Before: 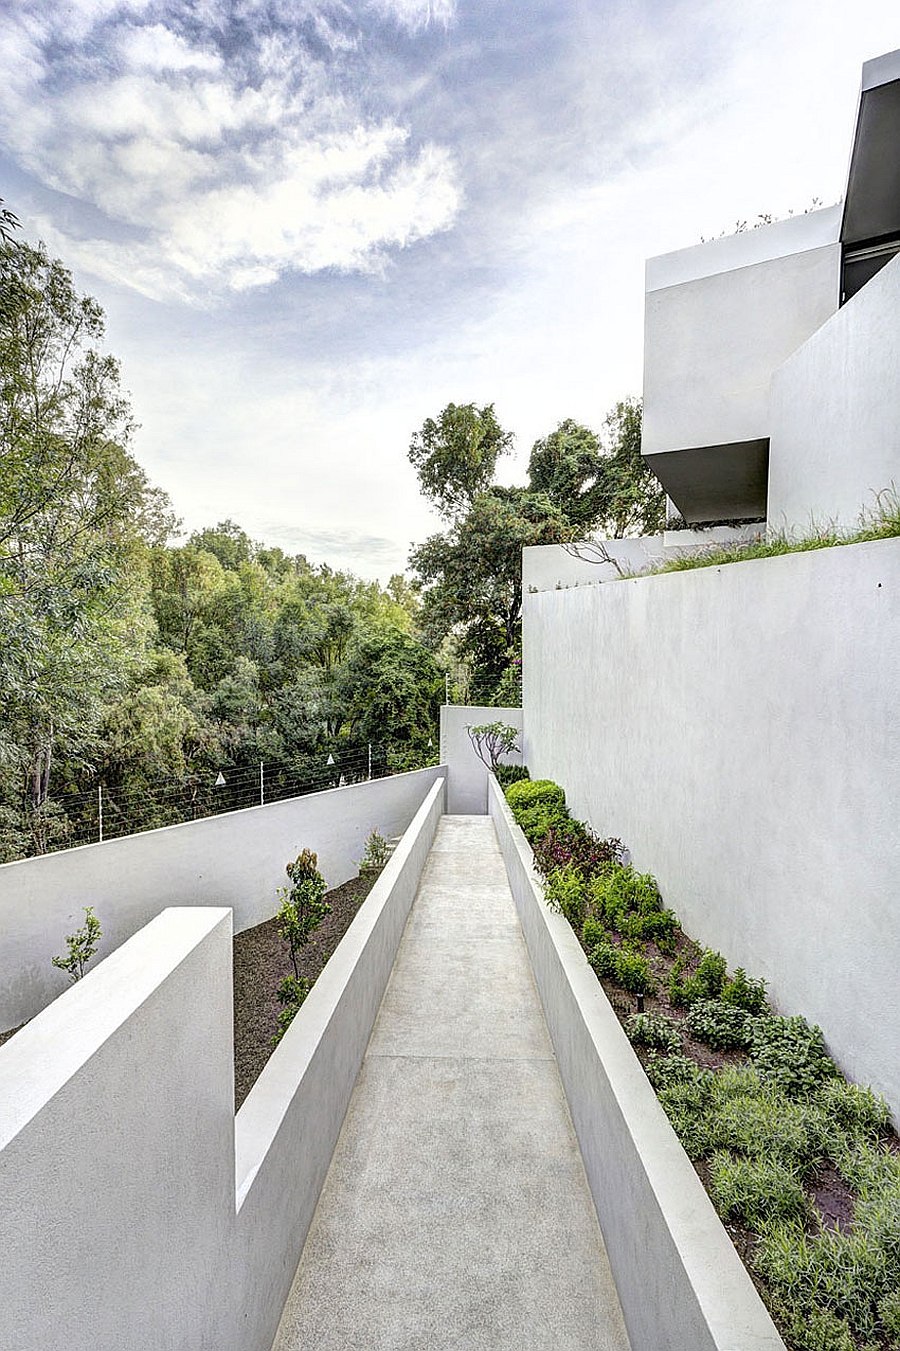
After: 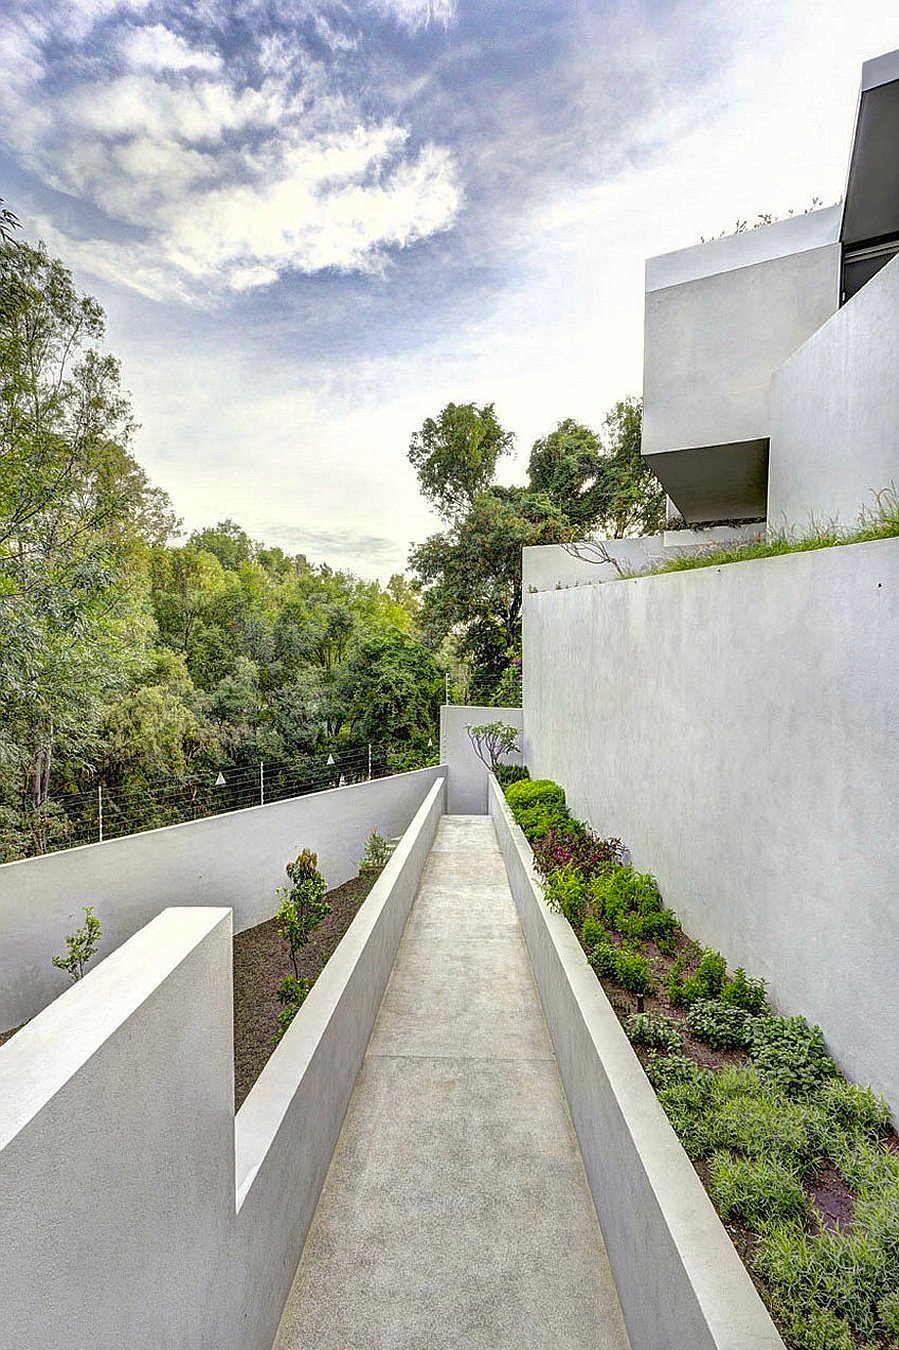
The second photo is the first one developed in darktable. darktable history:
shadows and highlights: on, module defaults
contrast brightness saturation: contrast 0.09, saturation 0.285
color correction: highlights b* 2.93
